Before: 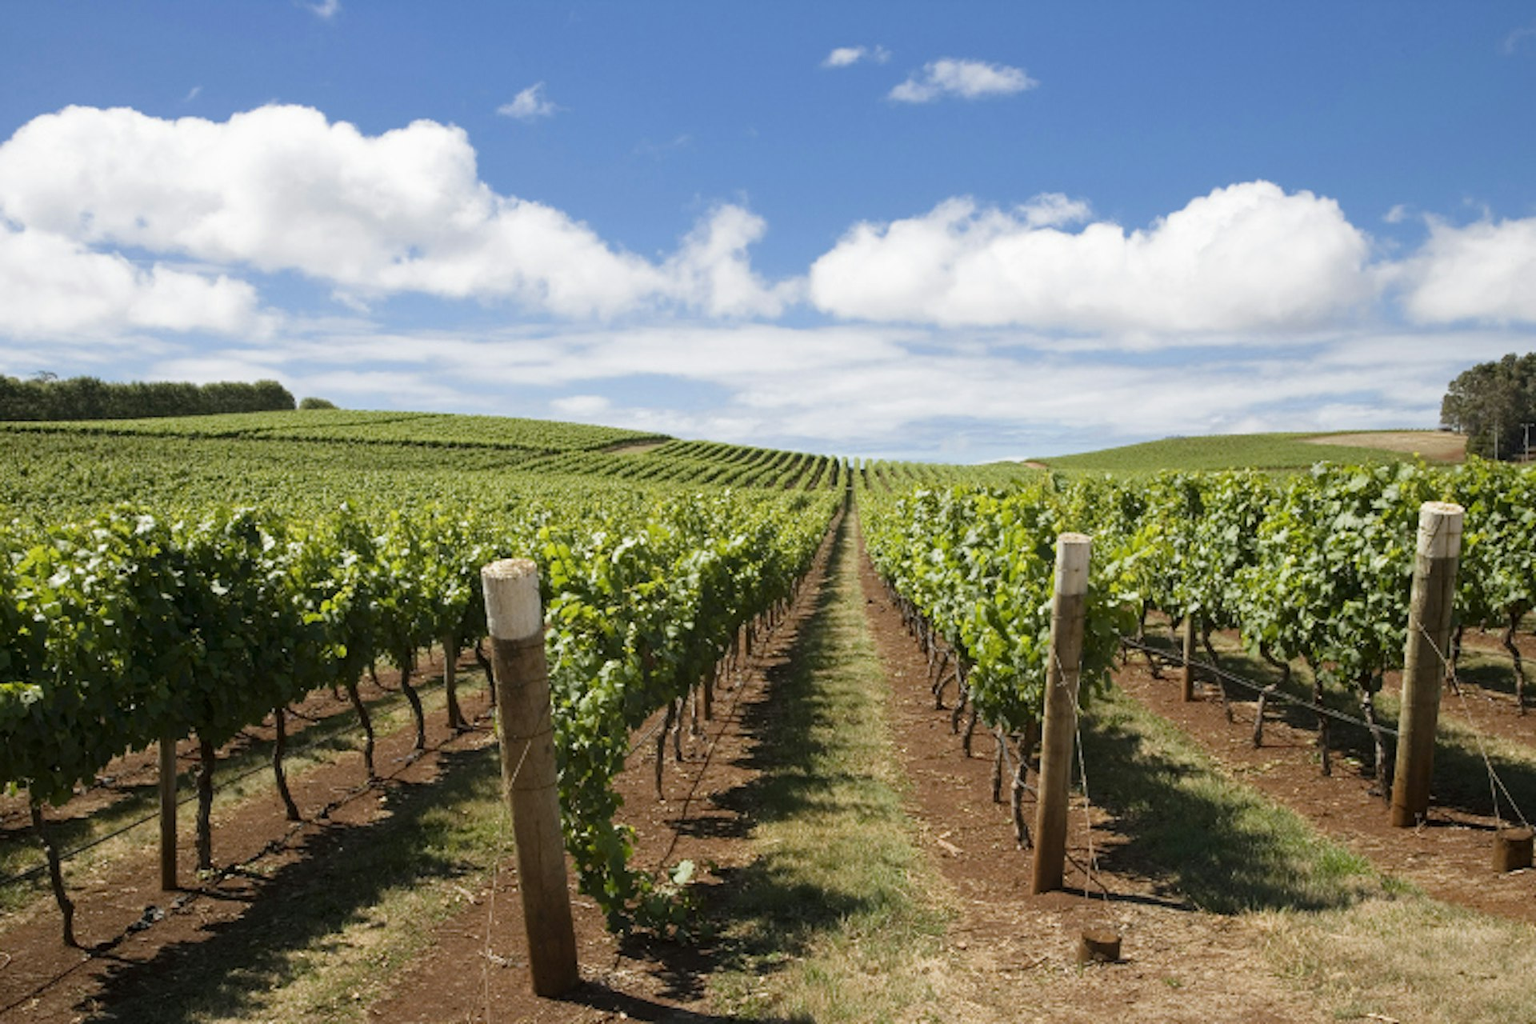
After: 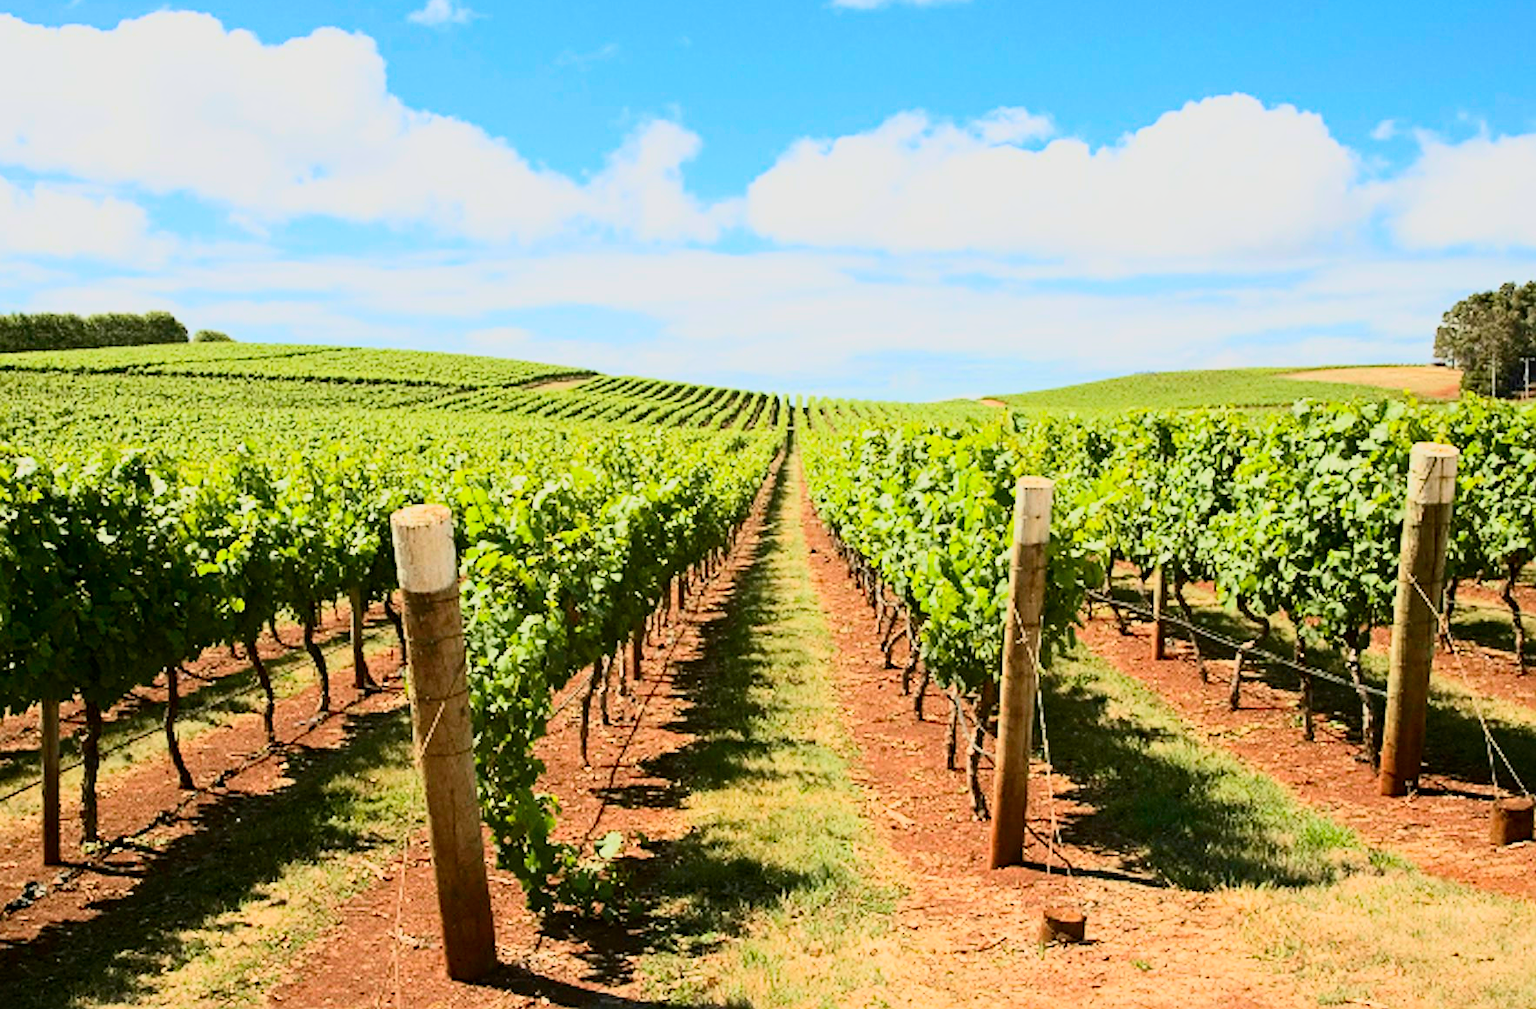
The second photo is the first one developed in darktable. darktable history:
base curve: curves: ch0 [(0, 0) (0.579, 0.807) (1, 1)]
sharpen: on, module defaults
crop and rotate: left 7.945%, top 9.244%
haze removal: adaptive false
contrast brightness saturation: contrast 0.199, brightness 0.158, saturation 0.215
tone curve: curves: ch0 [(0, 0) (0.091, 0.066) (0.184, 0.16) (0.491, 0.519) (0.748, 0.765) (1, 0.919)]; ch1 [(0, 0) (0.179, 0.173) (0.322, 0.32) (0.424, 0.424) (0.502, 0.5) (0.56, 0.575) (0.631, 0.675) (0.777, 0.806) (1, 1)]; ch2 [(0, 0) (0.434, 0.447) (0.497, 0.498) (0.539, 0.566) (0.676, 0.691) (1, 1)], color space Lab, independent channels, preserve colors none
